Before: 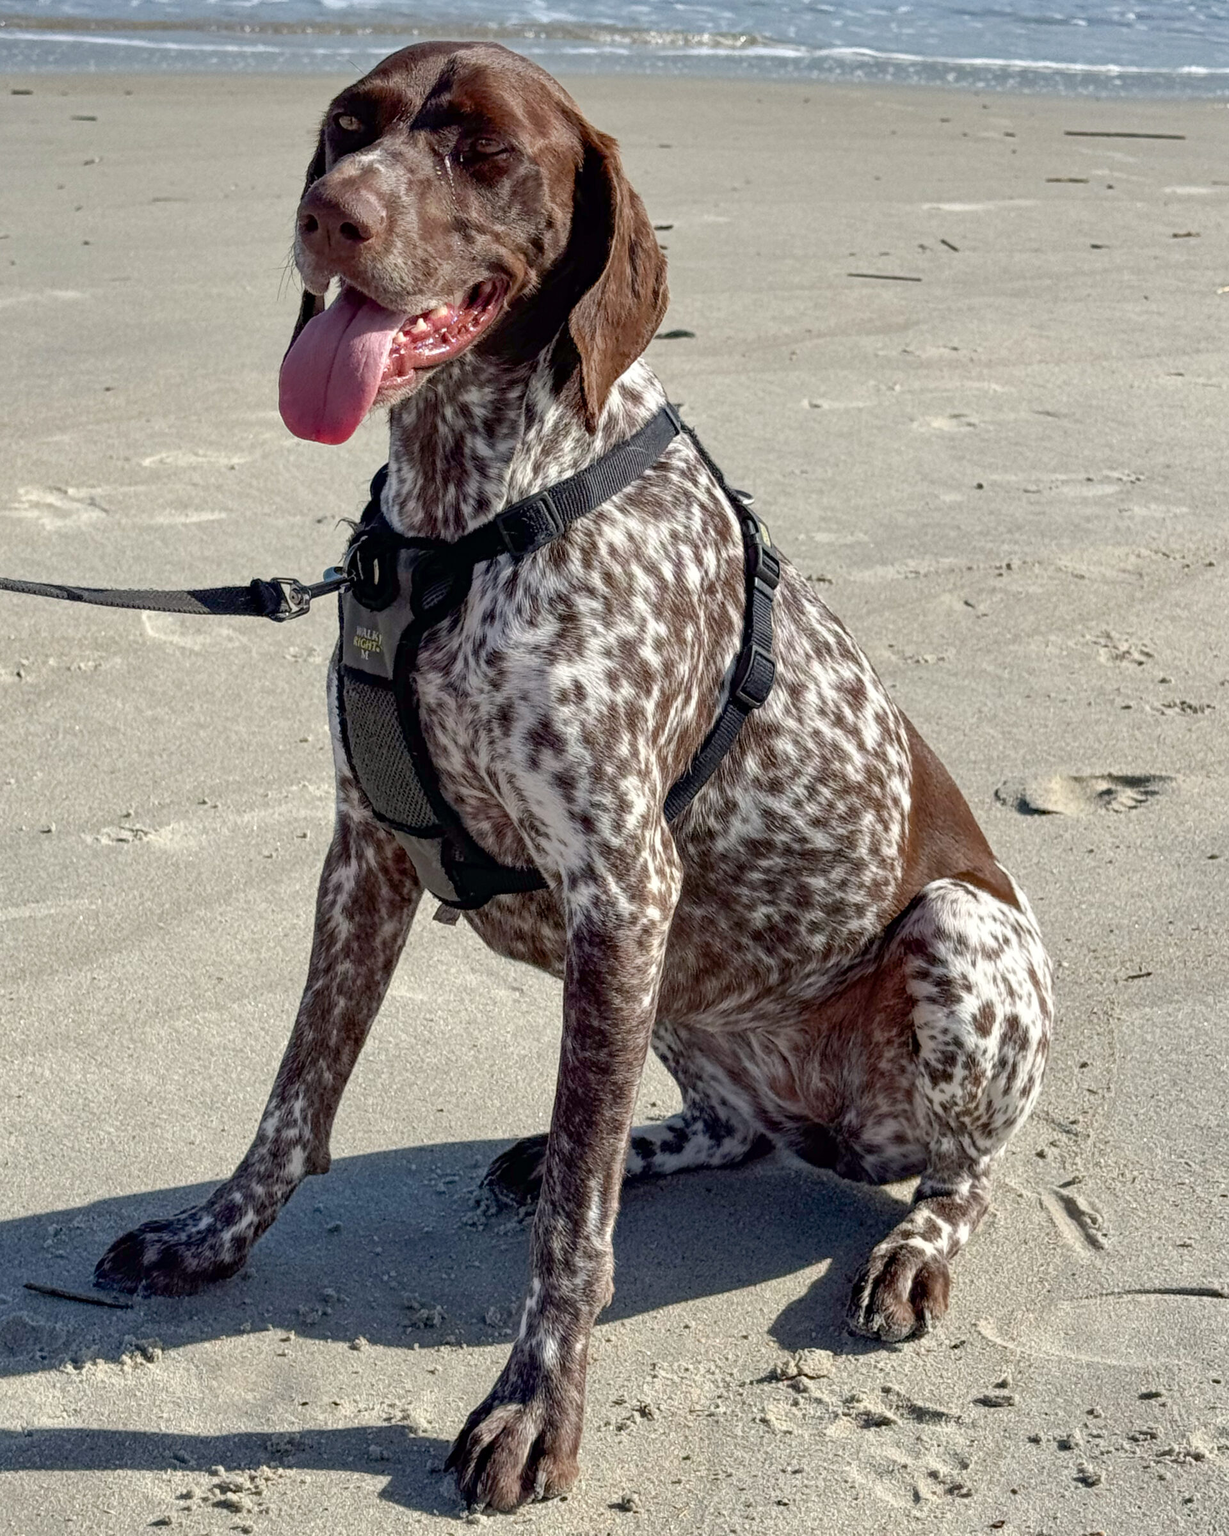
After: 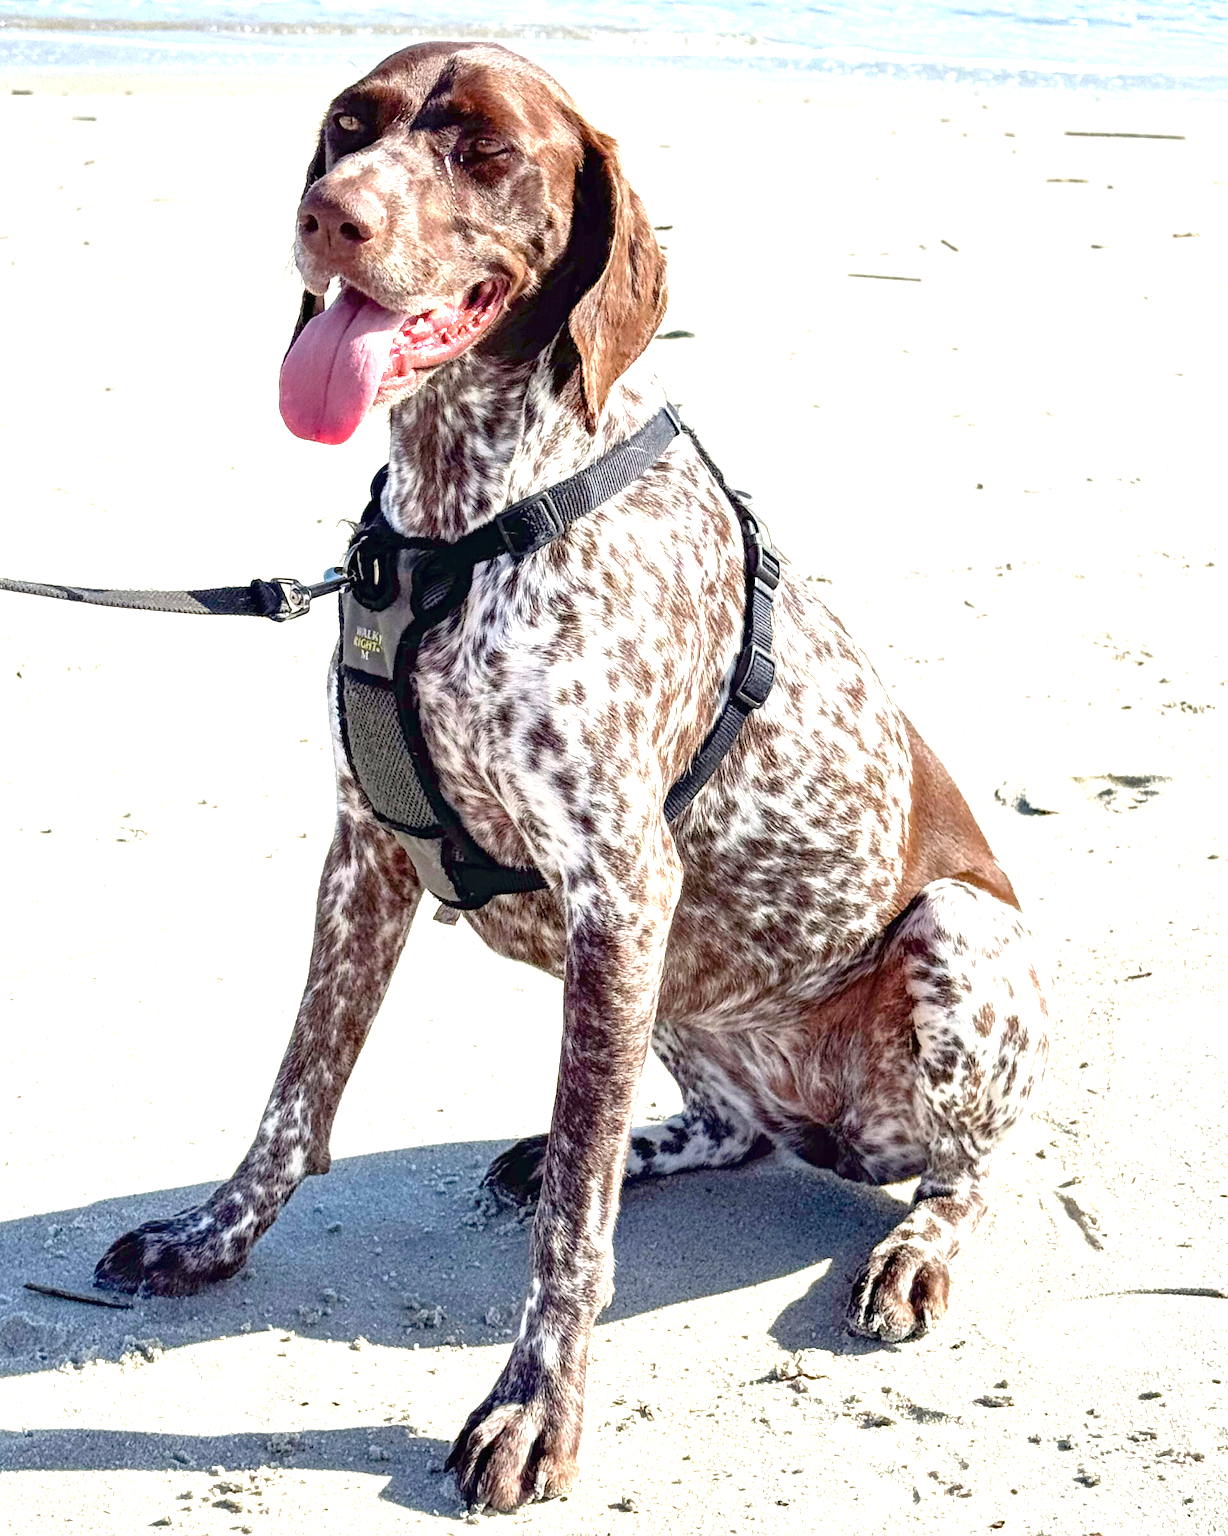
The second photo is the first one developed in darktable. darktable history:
exposure: black level correction 0, exposure 1.687 EV, compensate exposure bias true, compensate highlight preservation false
